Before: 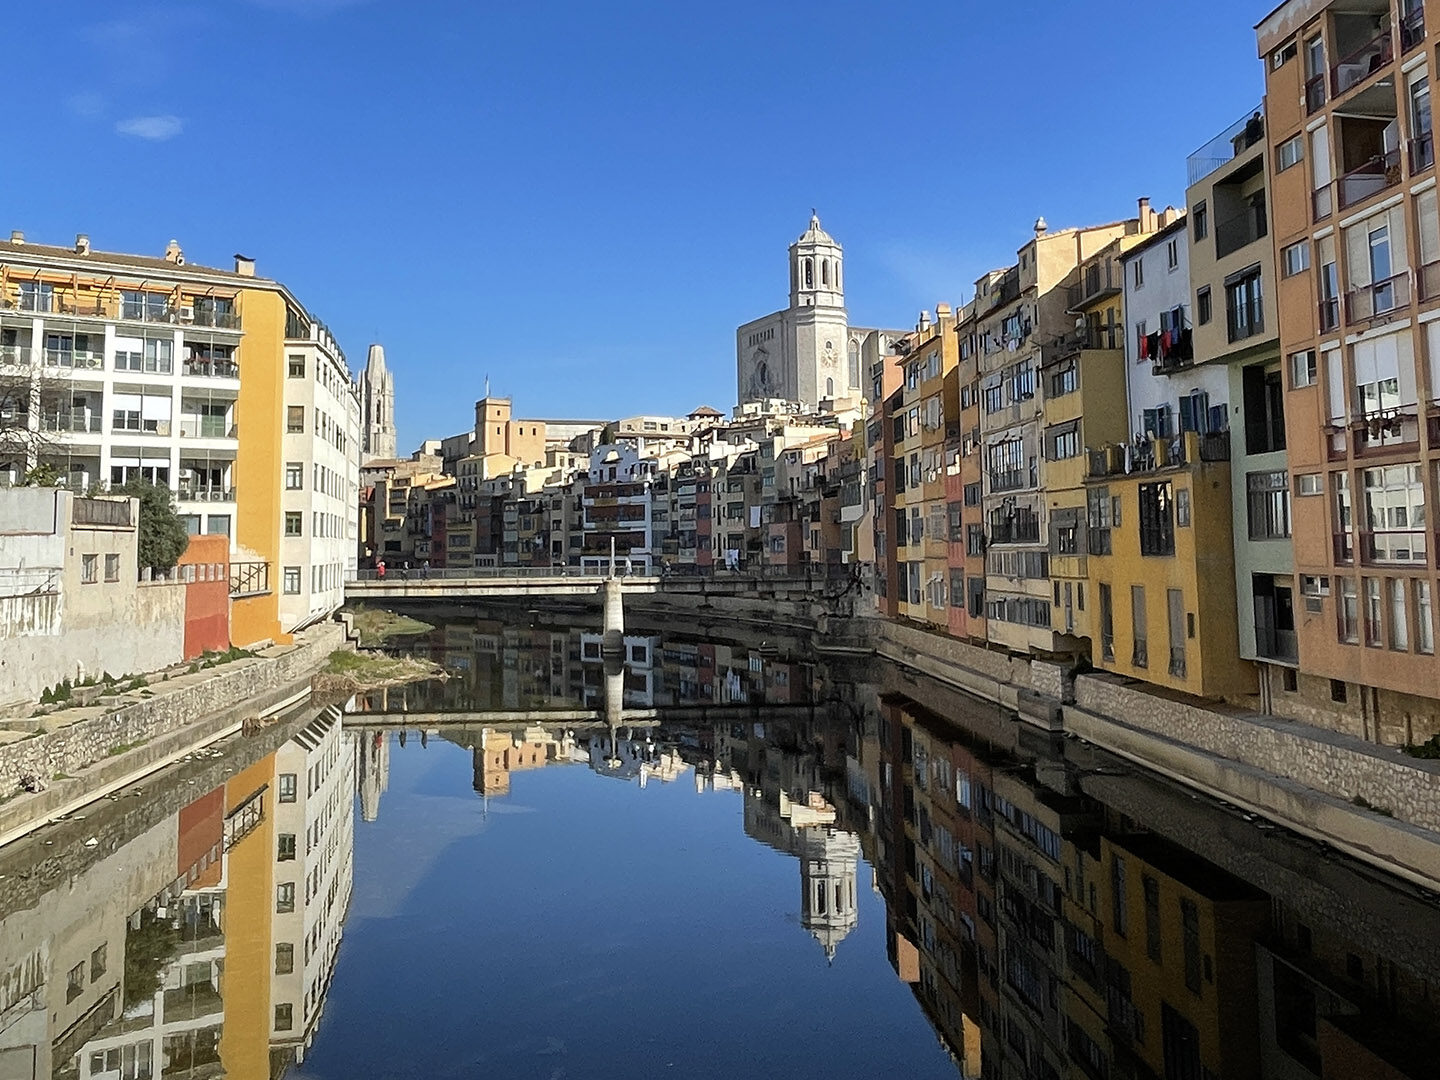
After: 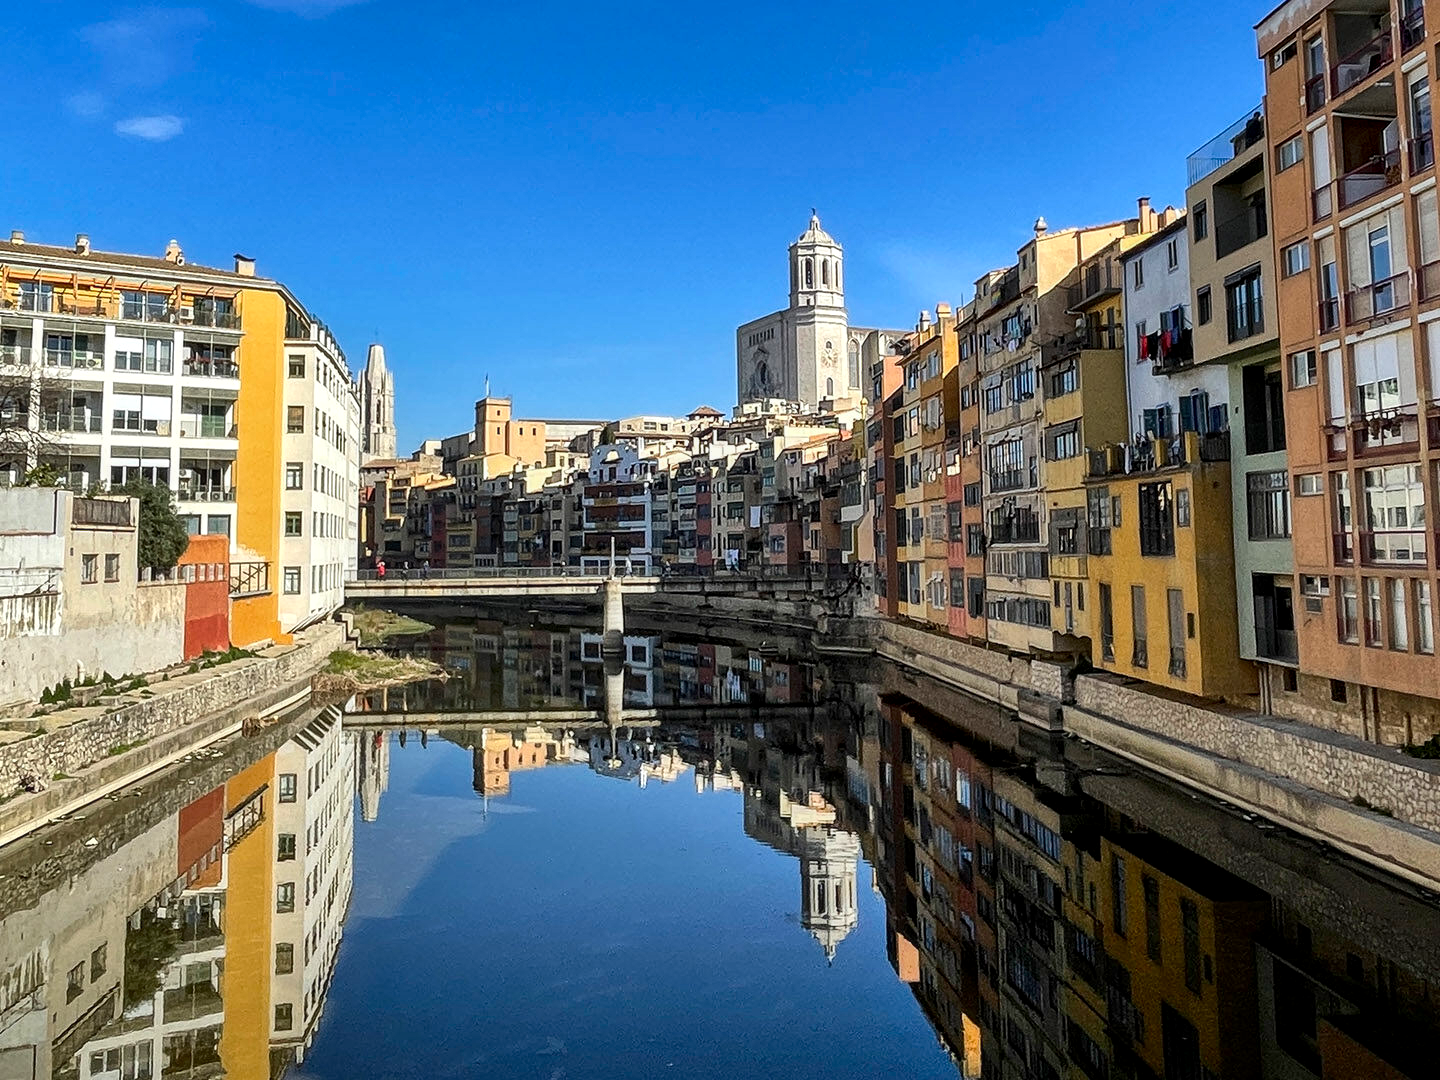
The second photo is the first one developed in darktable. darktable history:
contrast brightness saturation: contrast 0.153, brightness -0.014, saturation 0.096
shadows and highlights: highlights color adjustment 55.22%, soften with gaussian
exposure: compensate highlight preservation false
local contrast: on, module defaults
